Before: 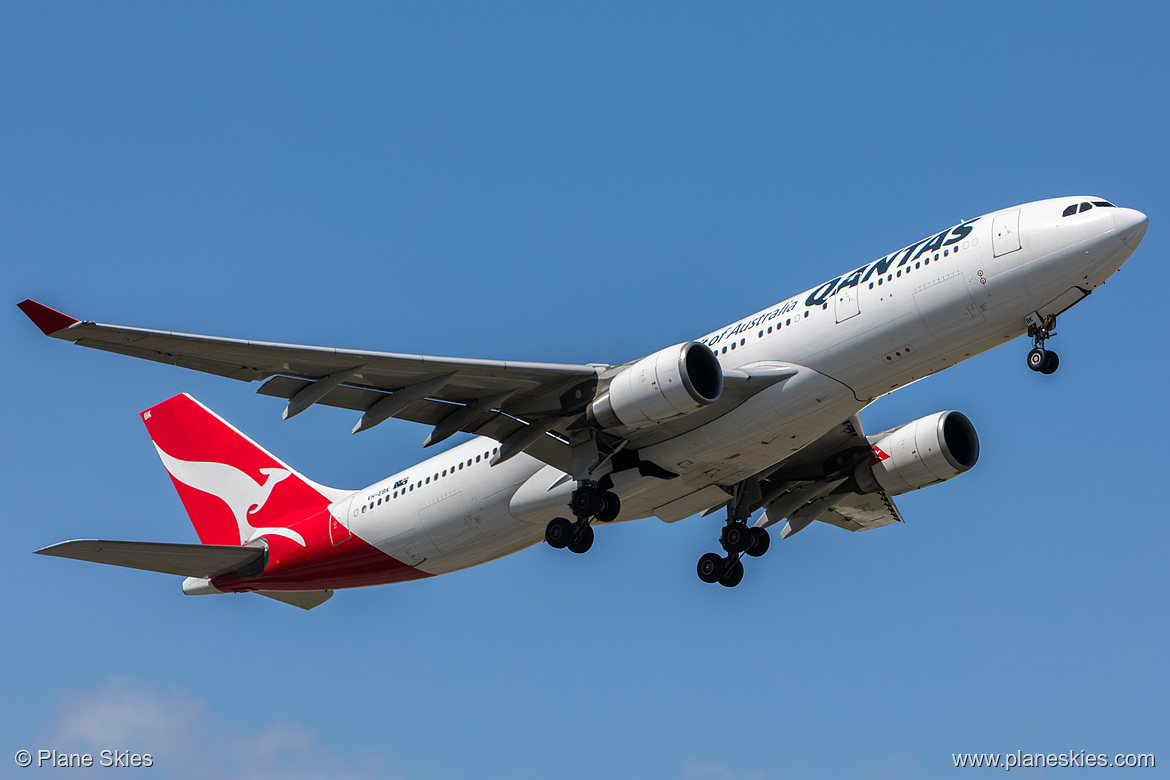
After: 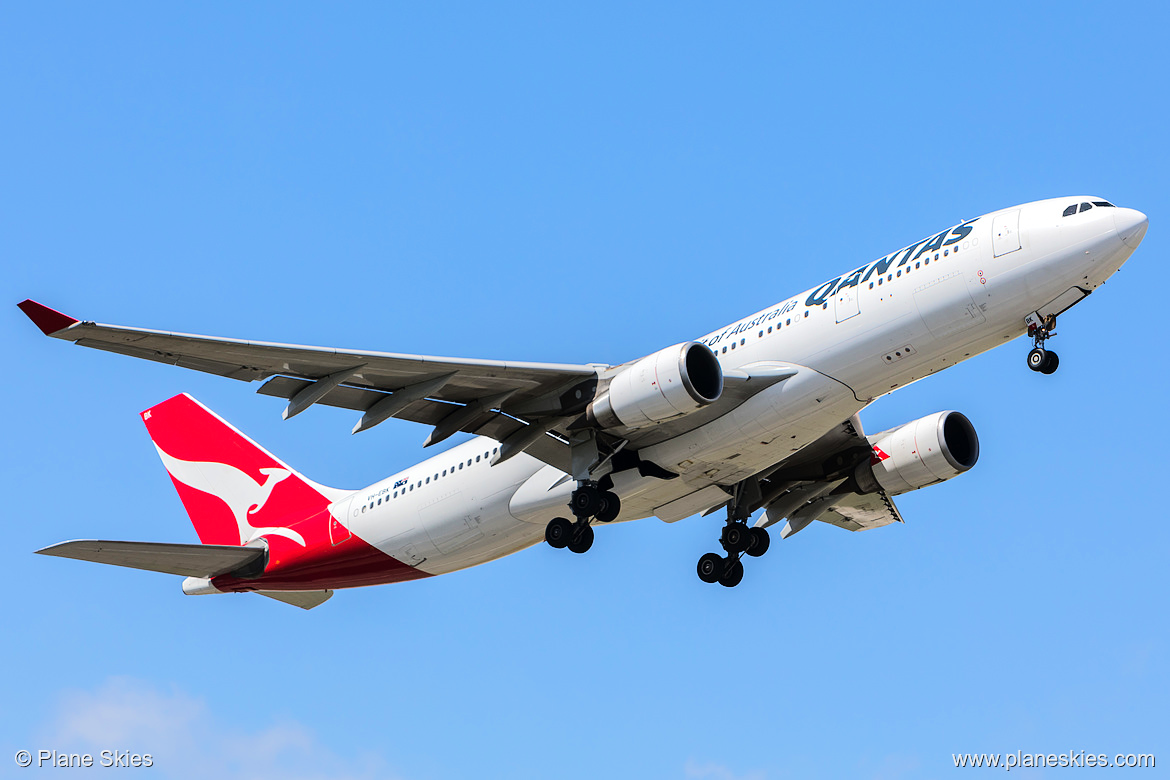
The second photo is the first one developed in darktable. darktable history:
tone equalizer: -7 EV 0.143 EV, -6 EV 0.616 EV, -5 EV 1.18 EV, -4 EV 1.31 EV, -3 EV 1.18 EV, -2 EV 0.6 EV, -1 EV 0.162 EV, edges refinement/feathering 500, mask exposure compensation -1.57 EV, preserve details no
